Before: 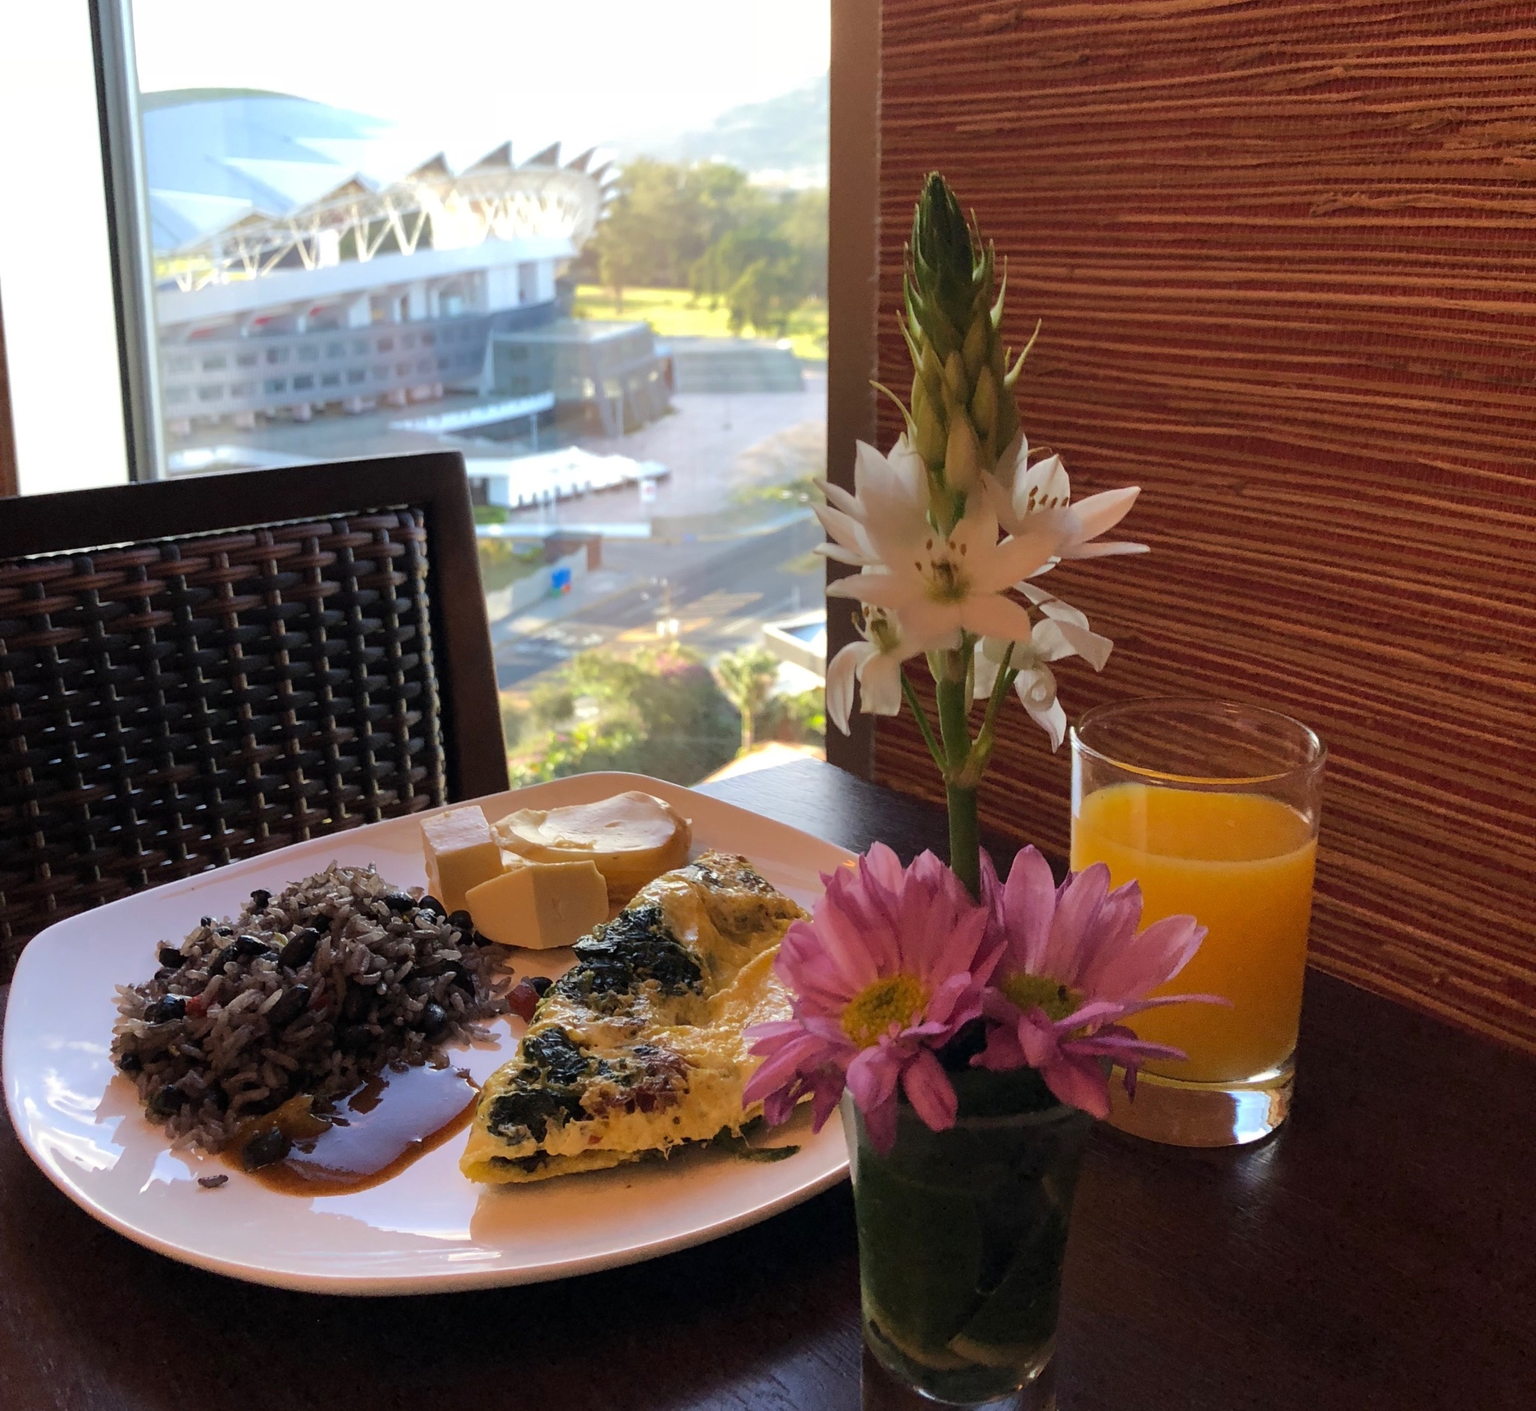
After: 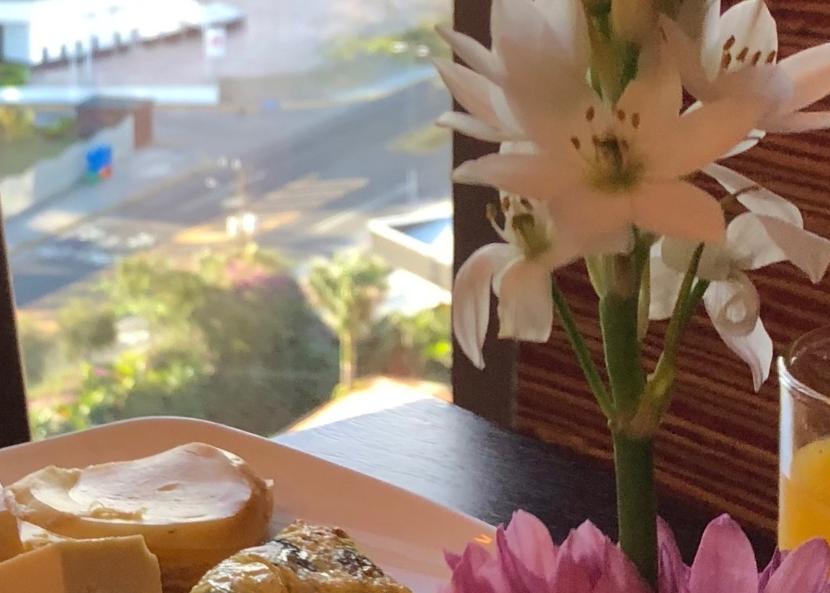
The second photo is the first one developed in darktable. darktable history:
crop: left 31.706%, top 32.58%, right 27.729%, bottom 35.876%
